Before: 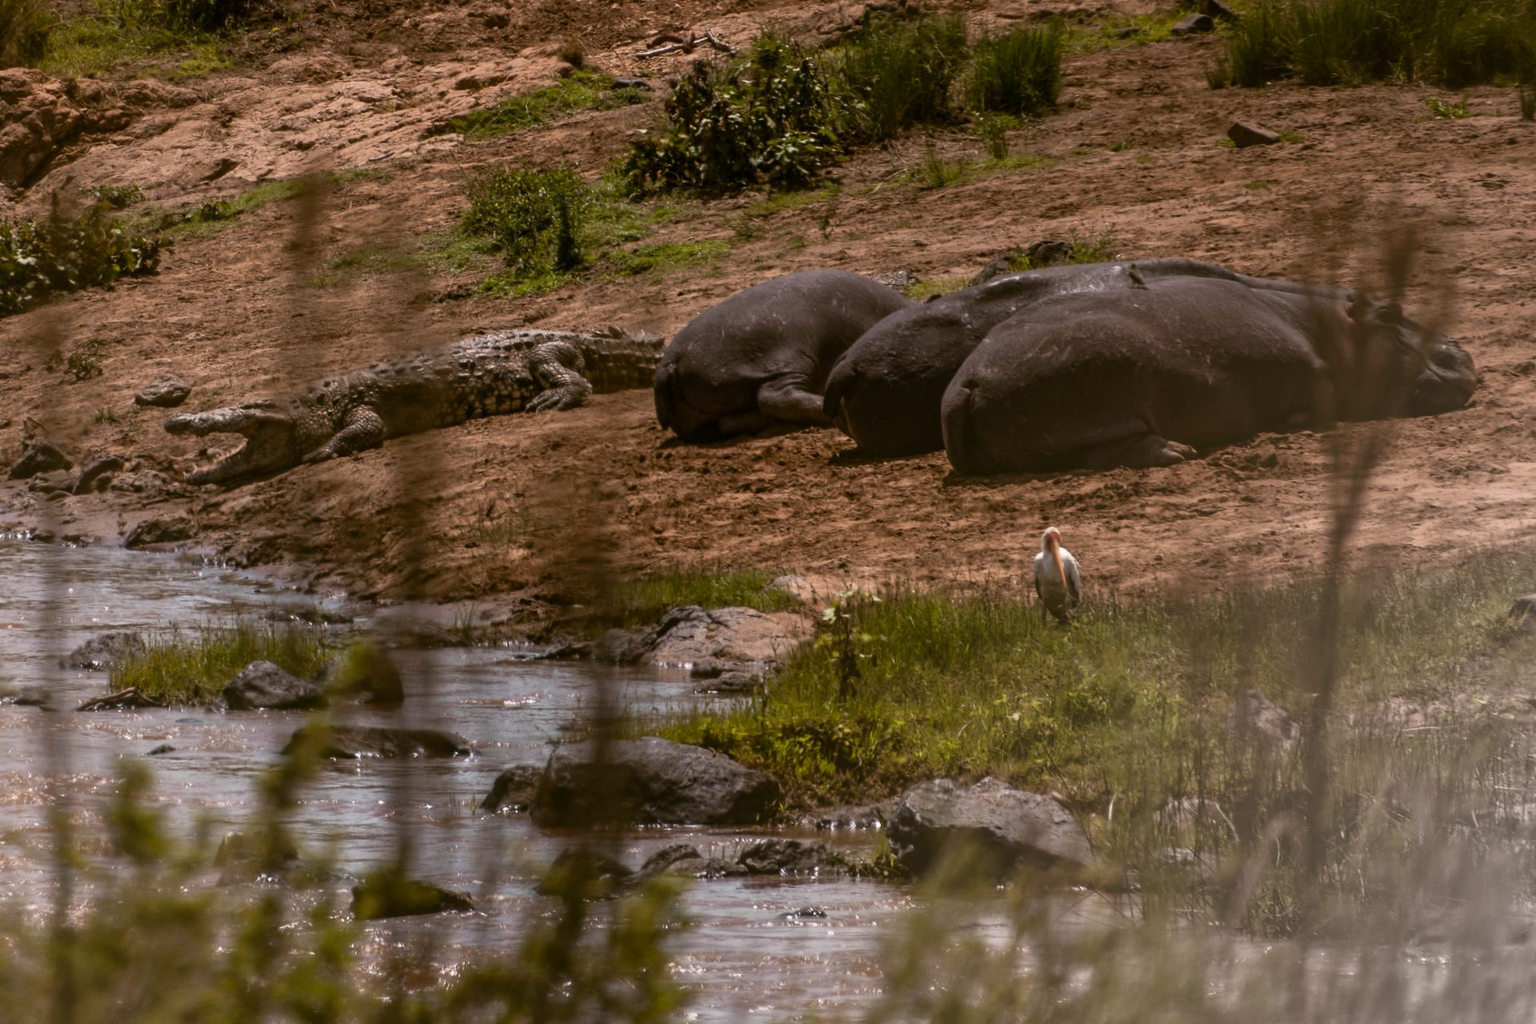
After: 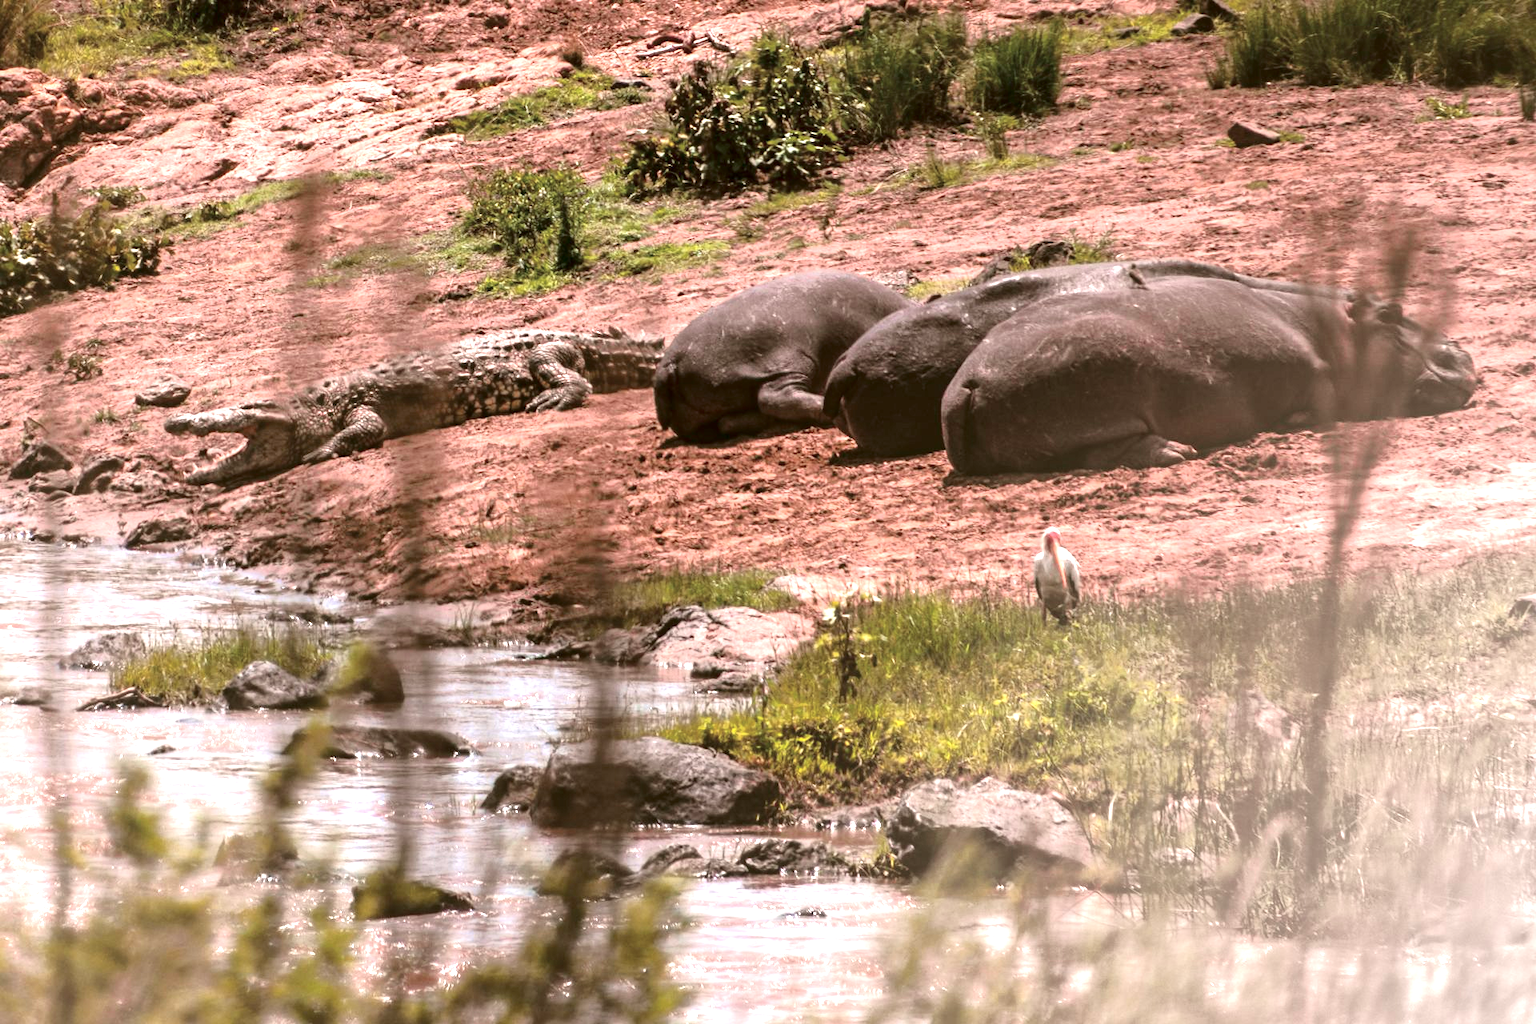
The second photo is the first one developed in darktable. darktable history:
exposure: exposure 2.003 EV, compensate highlight preservation false
tone curve: curves: ch0 [(0, 0) (0.139, 0.081) (0.304, 0.259) (0.502, 0.505) (0.683, 0.676) (0.761, 0.773) (0.858, 0.858) (0.987, 0.945)]; ch1 [(0, 0) (0.172, 0.123) (0.304, 0.288) (0.414, 0.44) (0.472, 0.473) (0.502, 0.508) (0.54, 0.543) (0.583, 0.601) (0.638, 0.654) (0.741, 0.783) (1, 1)]; ch2 [(0, 0) (0.411, 0.424) (0.485, 0.476) (0.502, 0.502) (0.557, 0.54) (0.631, 0.576) (1, 1)], color space Lab, independent channels, preserve colors none
